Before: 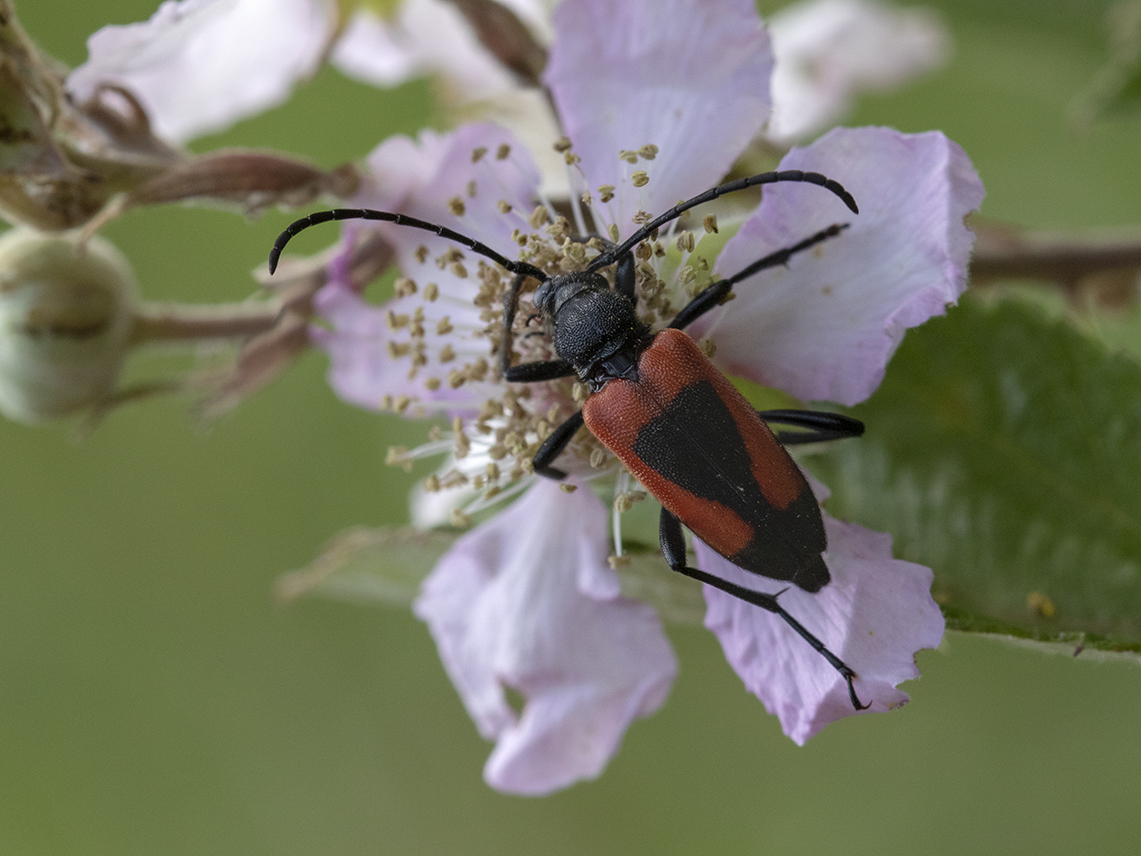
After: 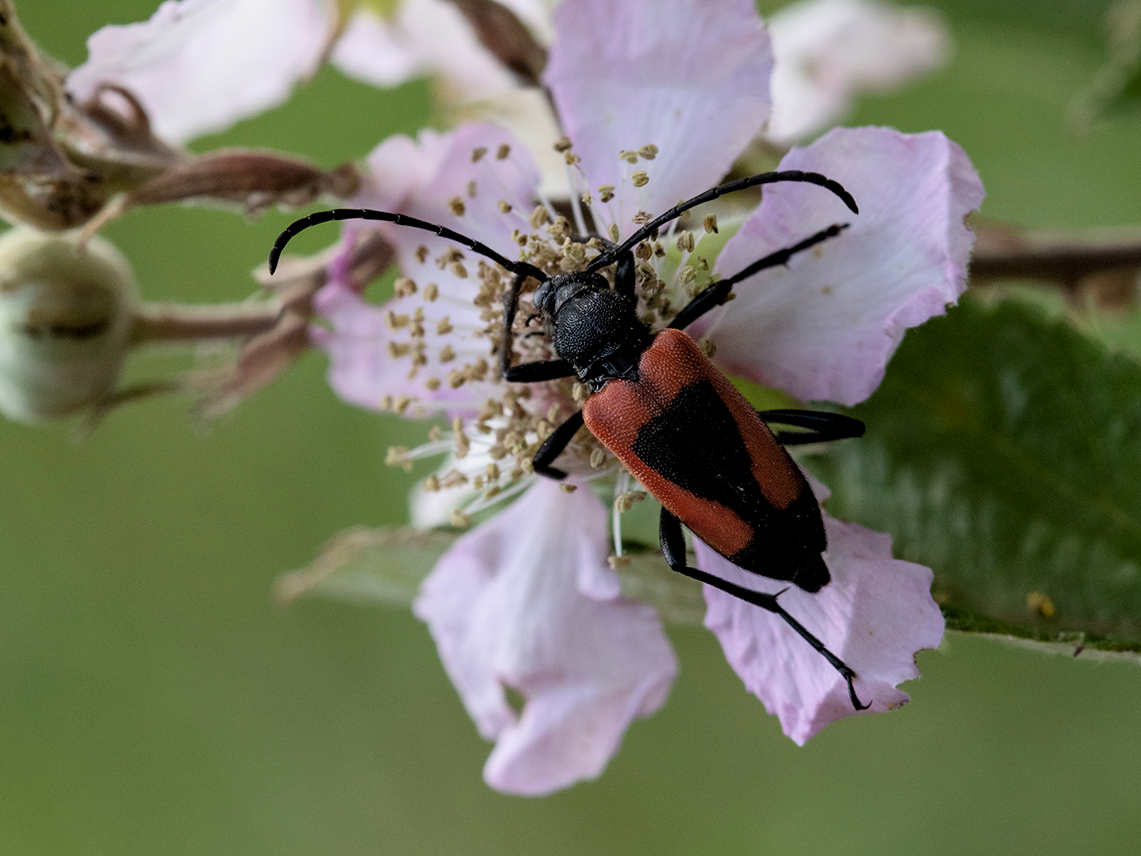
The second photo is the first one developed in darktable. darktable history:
filmic rgb: middle gray luminance 10.2%, black relative exposure -8.62 EV, white relative exposure 3.33 EV, target black luminance 0%, hardness 5.2, latitude 44.68%, contrast 1.309, highlights saturation mix 3.91%, shadows ↔ highlights balance 24.38%, color science v6 (2022), iterations of high-quality reconstruction 0
